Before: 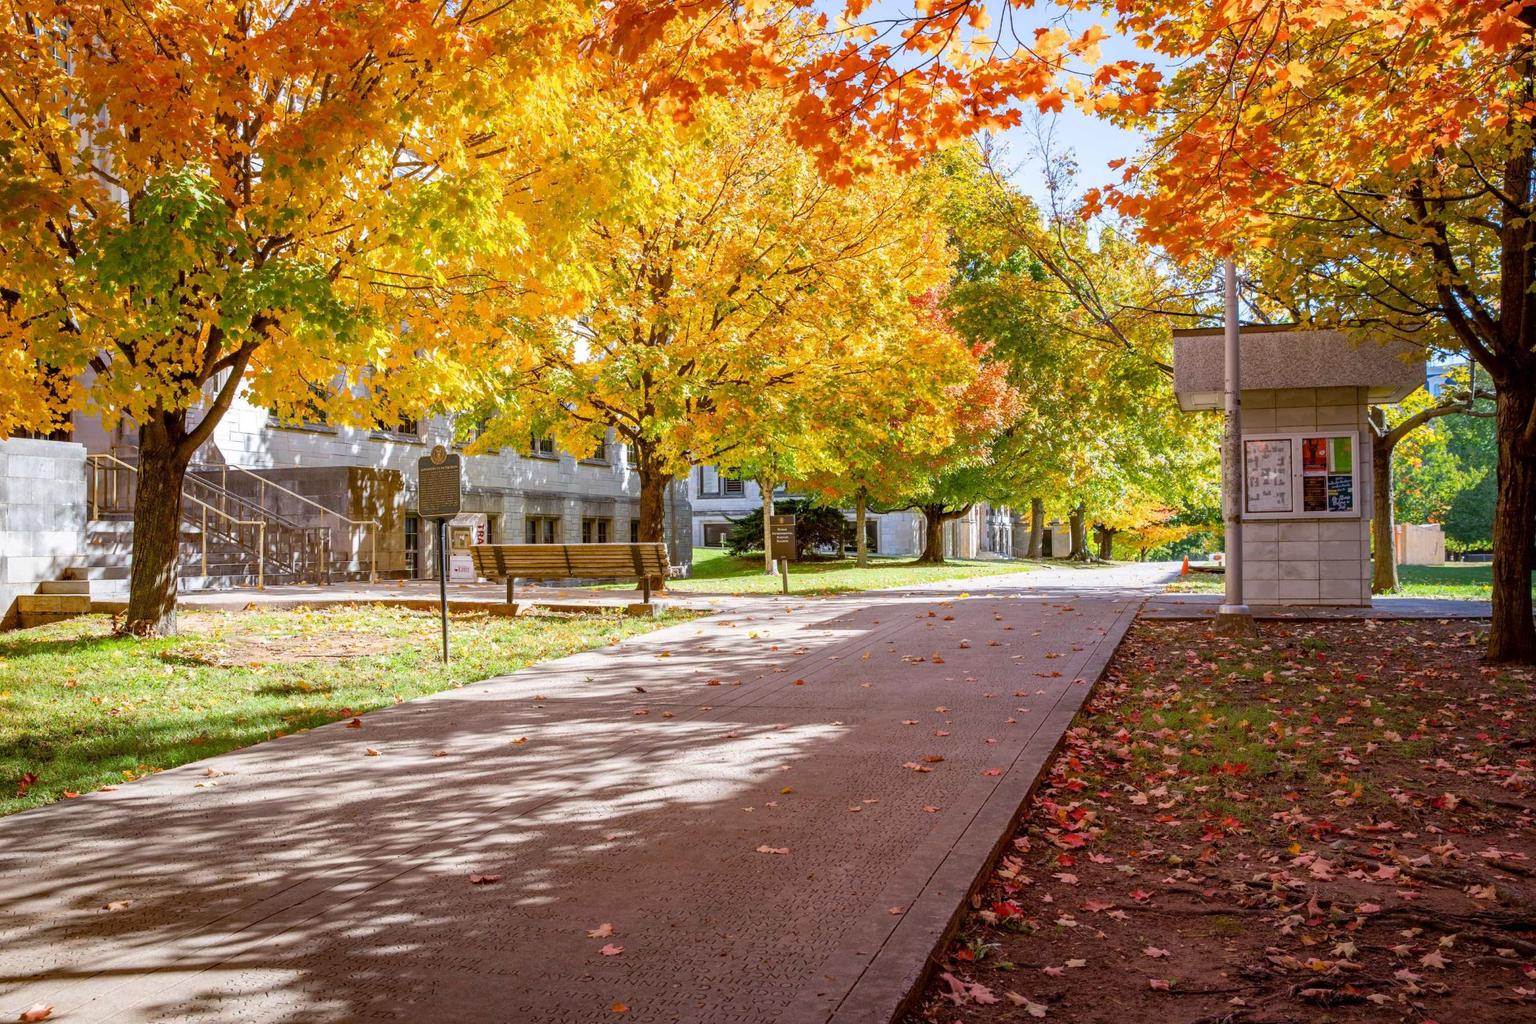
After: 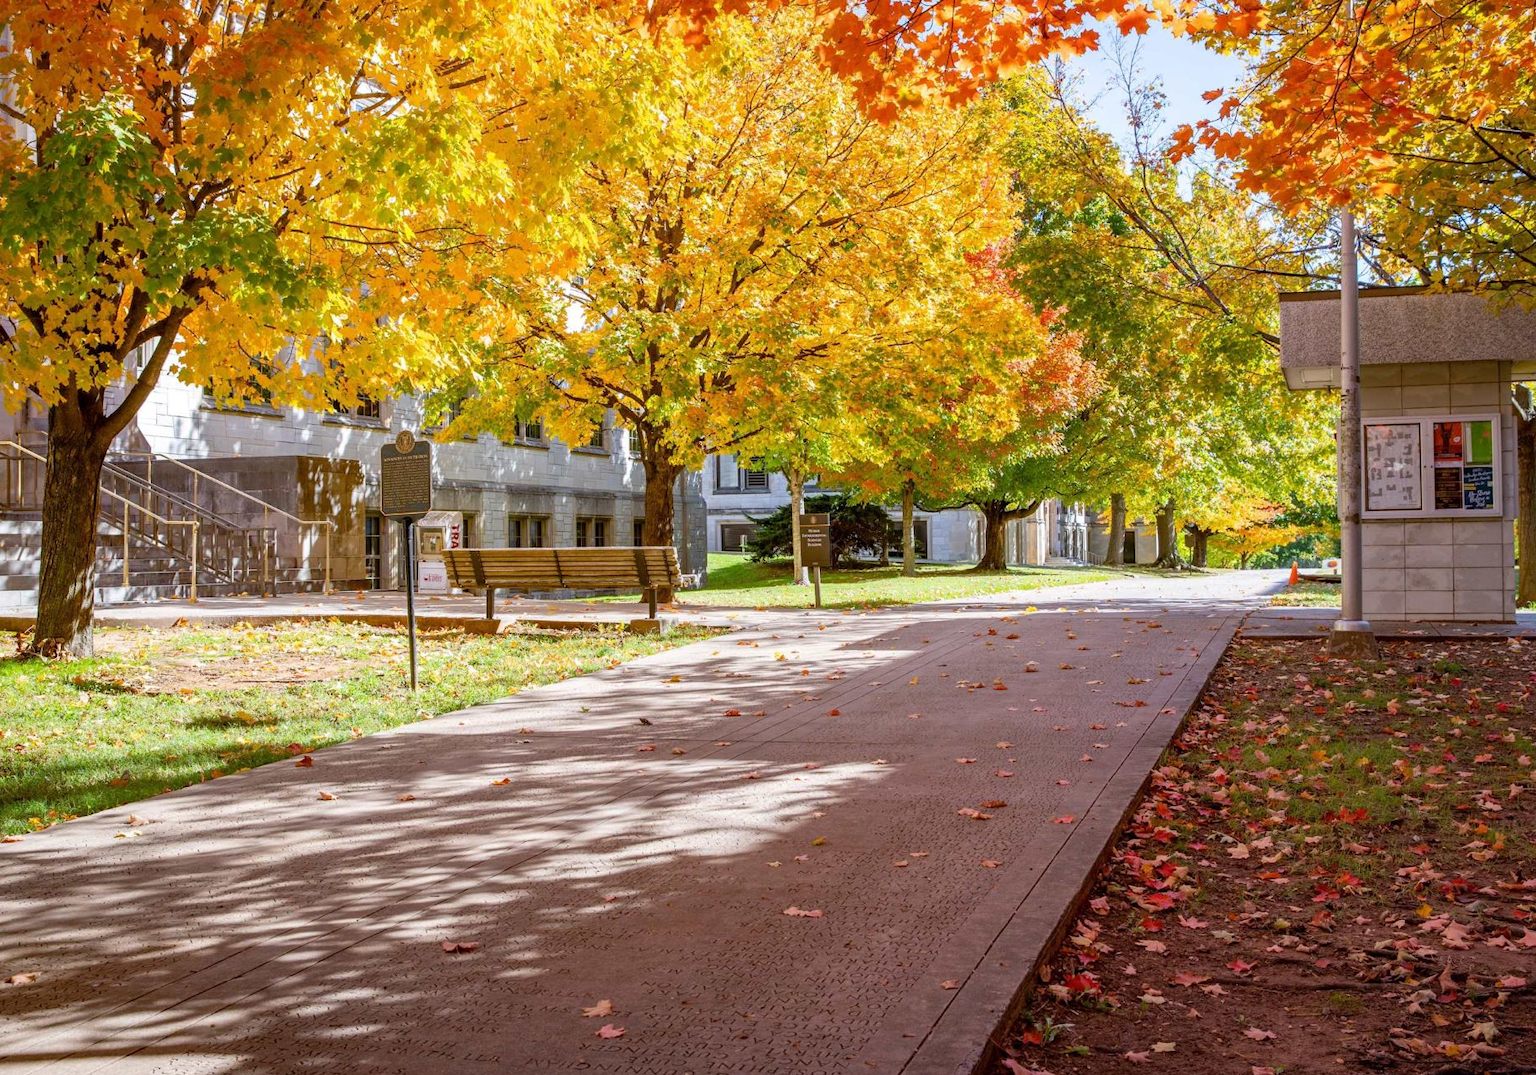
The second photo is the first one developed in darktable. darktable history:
crop: left 6.446%, top 8.188%, right 9.538%, bottom 3.548%
